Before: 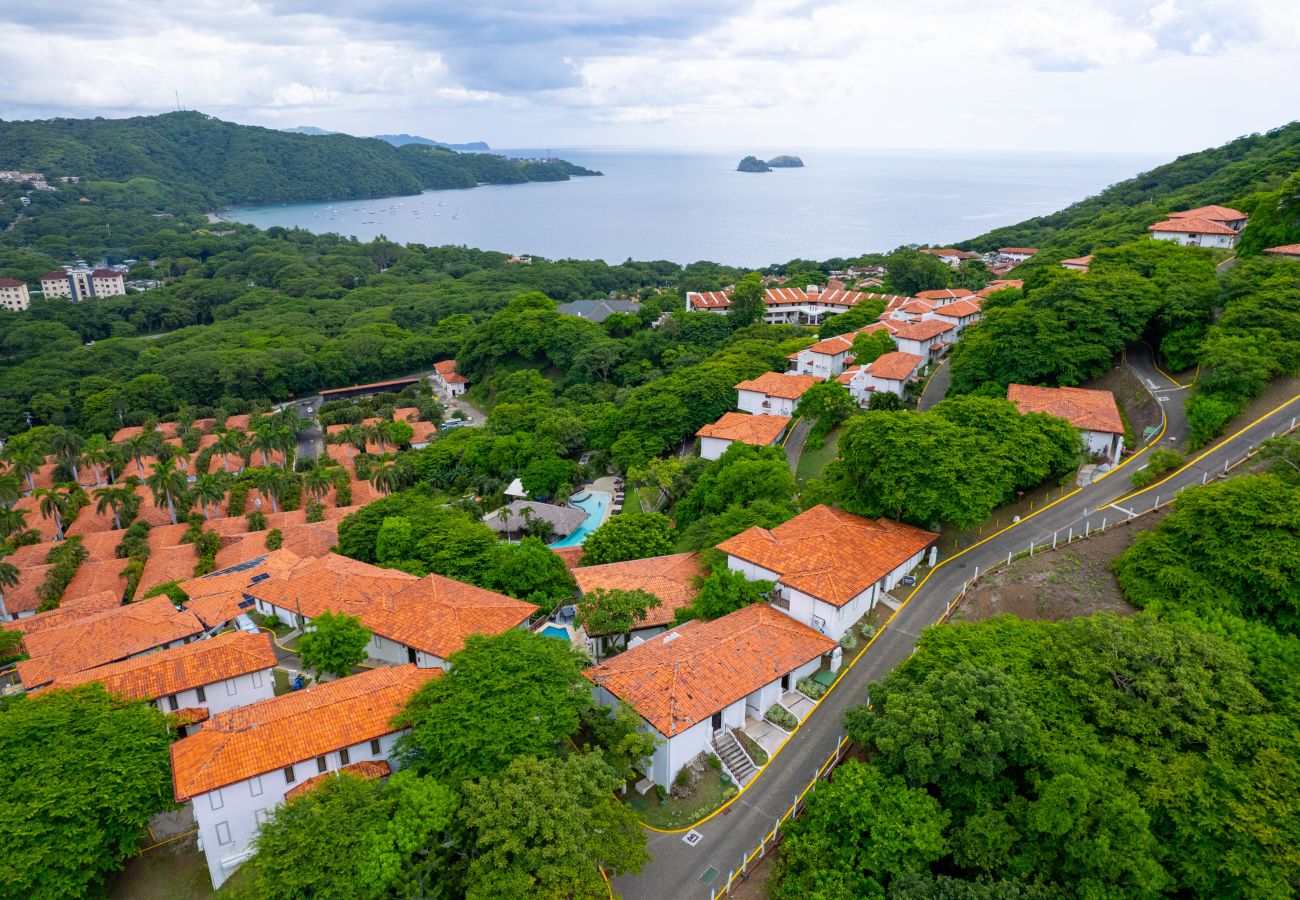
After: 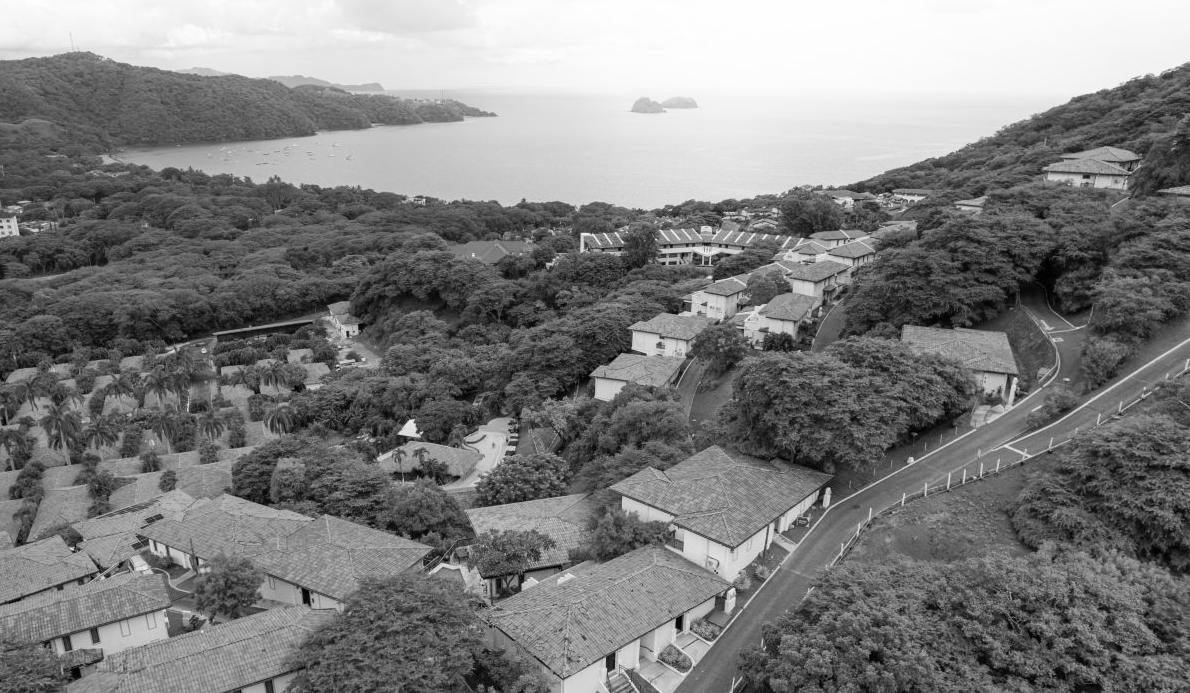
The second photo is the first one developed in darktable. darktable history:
shadows and highlights: highlights 70.7, soften with gaussian
monochrome: on, module defaults
crop: left 8.155%, top 6.611%, bottom 15.385%
white balance: red 0.931, blue 1.11
